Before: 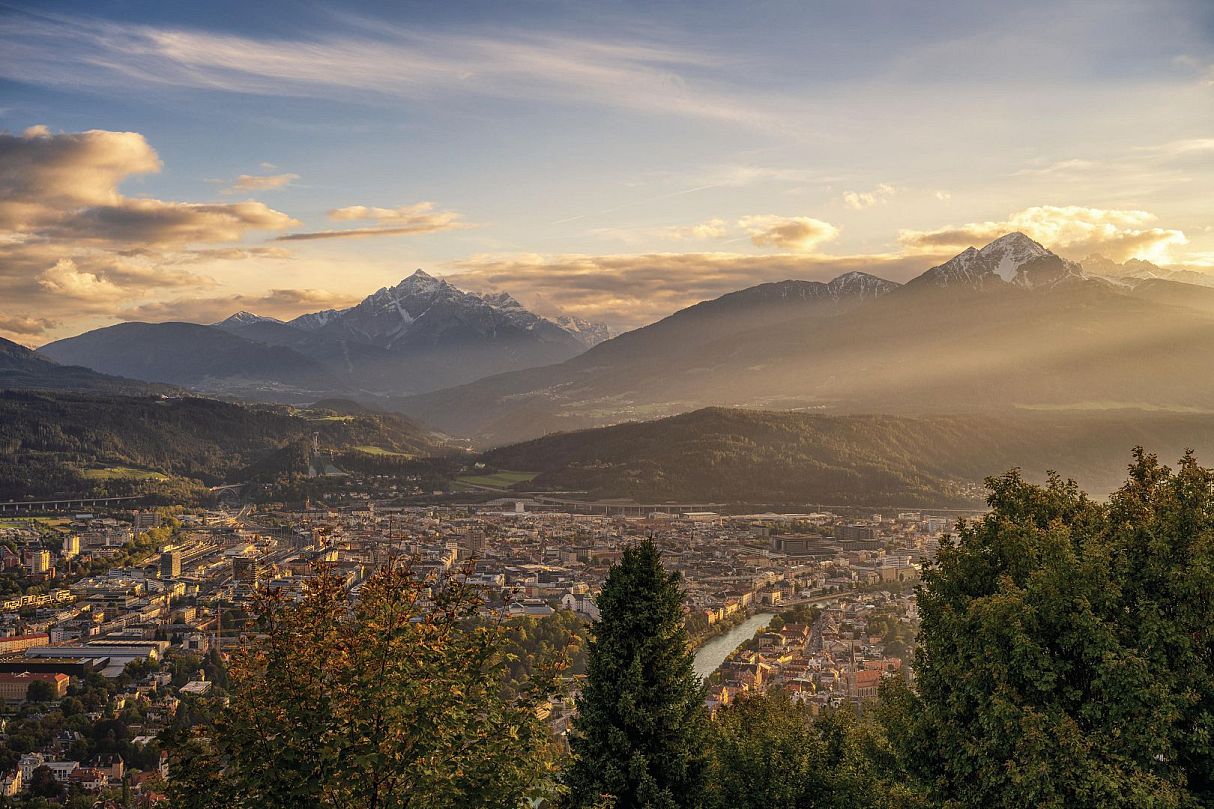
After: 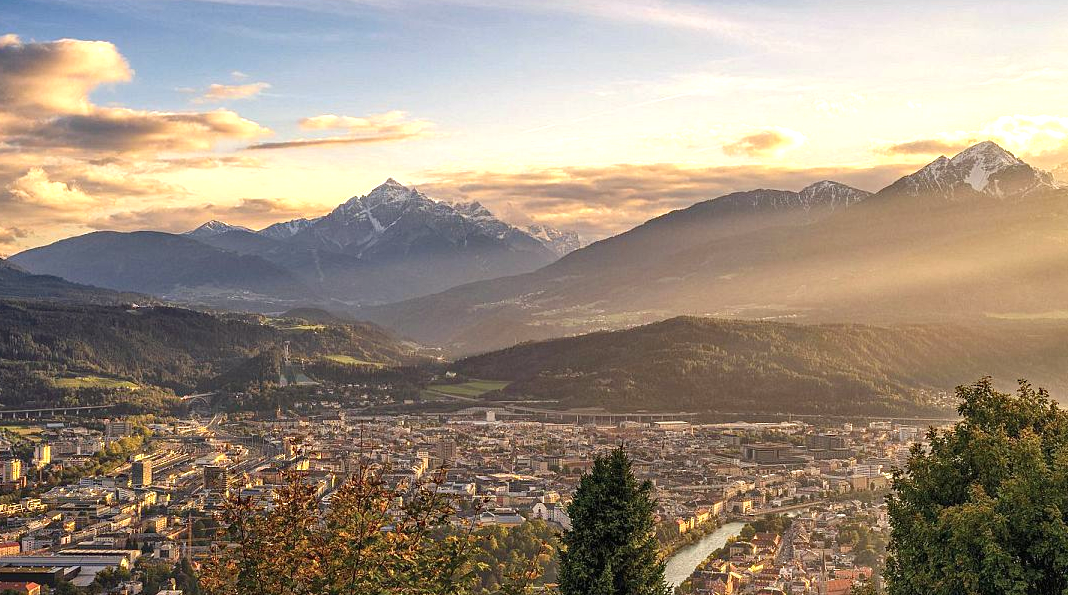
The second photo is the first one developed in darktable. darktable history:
haze removal: compatibility mode true, adaptive false
exposure: black level correction 0, exposure 0.7 EV, compensate exposure bias true, compensate highlight preservation false
crop and rotate: left 2.425%, top 11.305%, right 9.6%, bottom 15.08%
